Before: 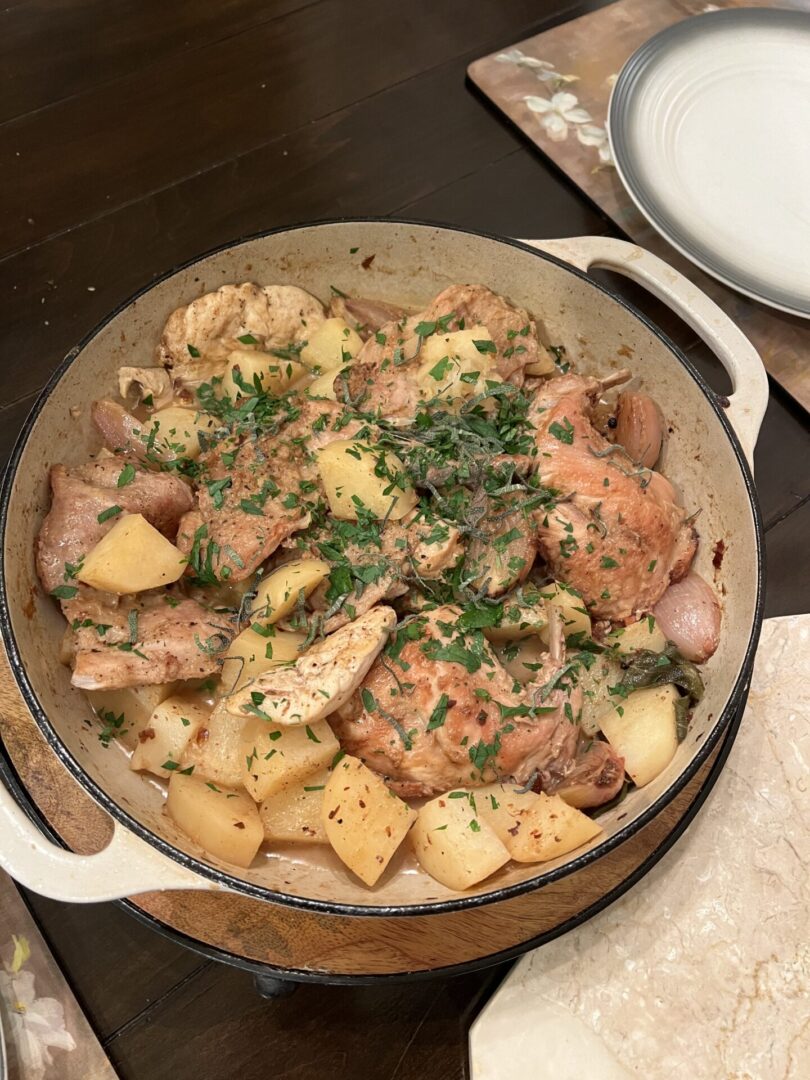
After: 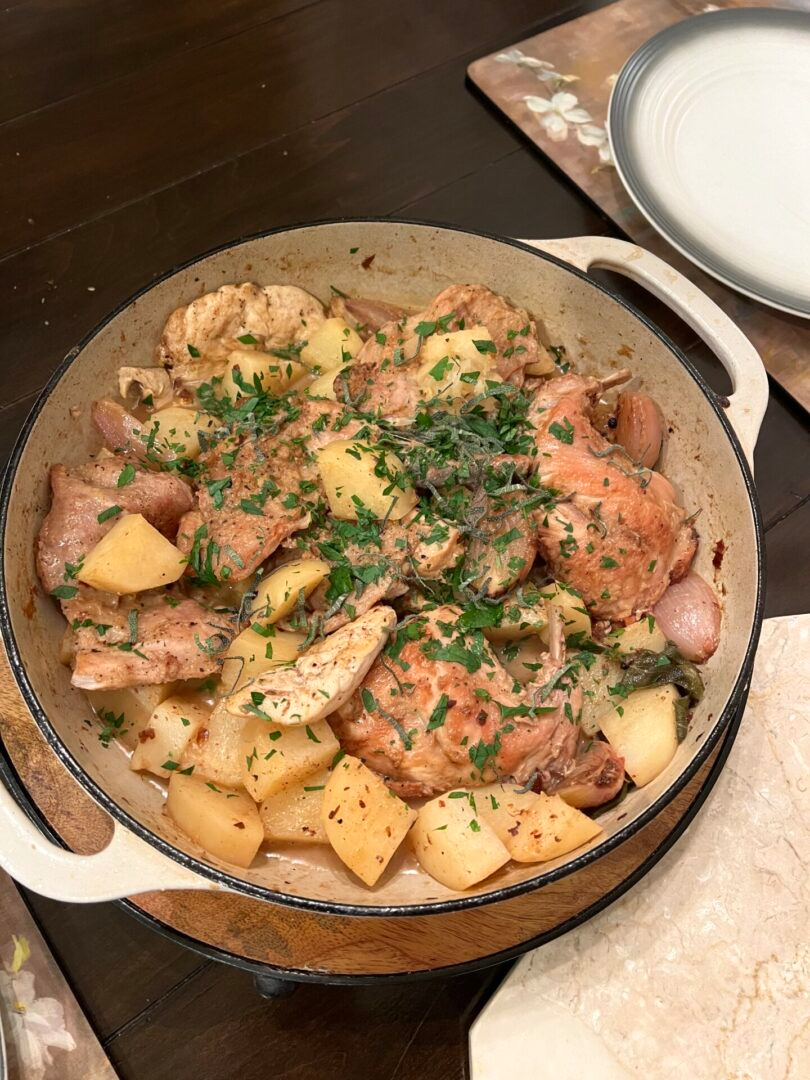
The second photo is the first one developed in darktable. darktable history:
shadows and highlights: shadows 0.501, highlights 40.21
